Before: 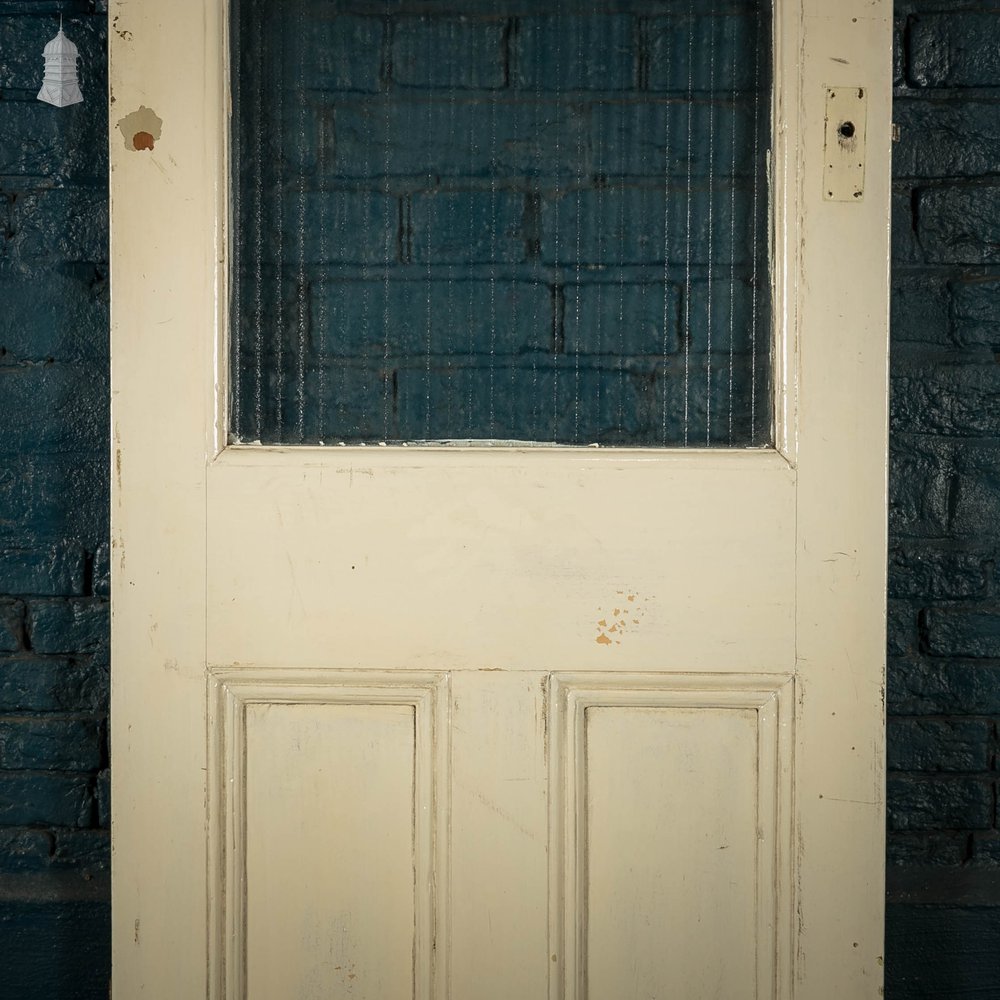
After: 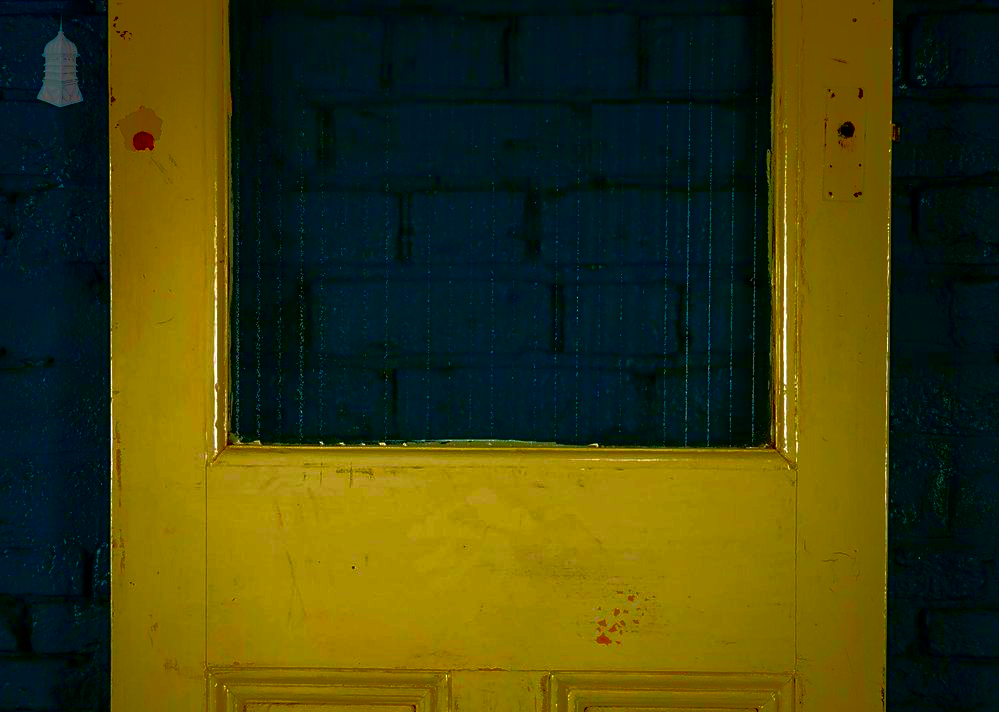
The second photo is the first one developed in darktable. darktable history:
tone equalizer: -8 EV -0.534 EV, -7 EV -0.303 EV, -6 EV -0.107 EV, -5 EV 0.412 EV, -4 EV 0.949 EV, -3 EV 0.82 EV, -2 EV -0.013 EV, -1 EV 0.144 EV, +0 EV -0.026 EV, edges refinement/feathering 500, mask exposure compensation -1.57 EV, preserve details no
color balance rgb: perceptual saturation grading › global saturation 65.276%, perceptual saturation grading › highlights 49.809%, perceptual saturation grading › shadows 29.279%, global vibrance 14.254%
contrast brightness saturation: brightness -0.995, saturation 0.999
crop: right 0%, bottom 28.791%
